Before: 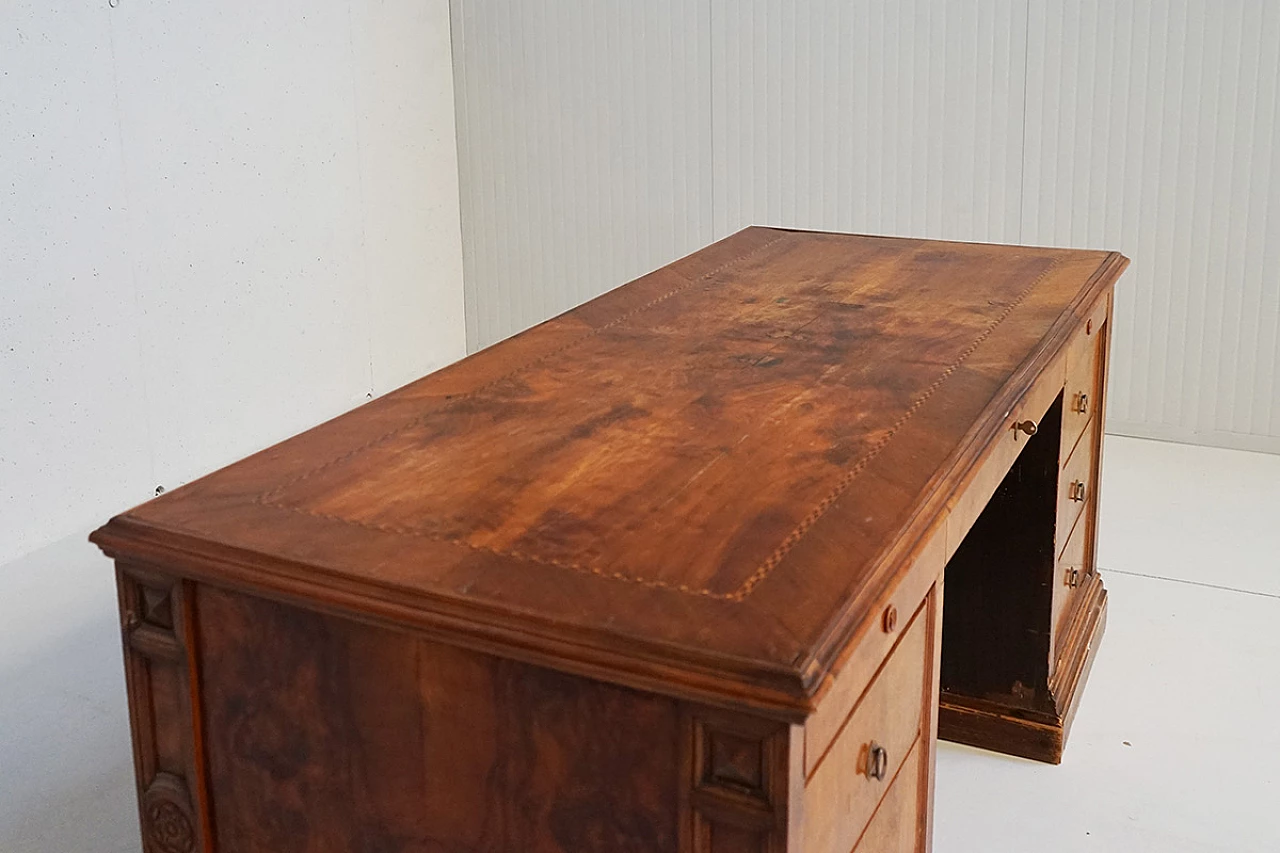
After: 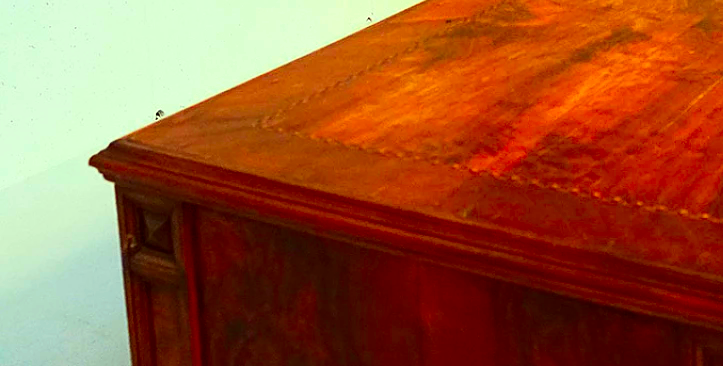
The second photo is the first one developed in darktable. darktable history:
tone equalizer: -8 EV -0.385 EV, -7 EV -0.403 EV, -6 EV -0.351 EV, -5 EV -0.25 EV, -3 EV 0.187 EV, -2 EV 0.323 EV, -1 EV 0.394 EV, +0 EV 0.413 EV
color correction: highlights a* -11.09, highlights b* 9.96, saturation 1.72
crop: top 44.193%, right 43.47%, bottom 12.854%
contrast brightness saturation: contrast 0.176, saturation 0.297
